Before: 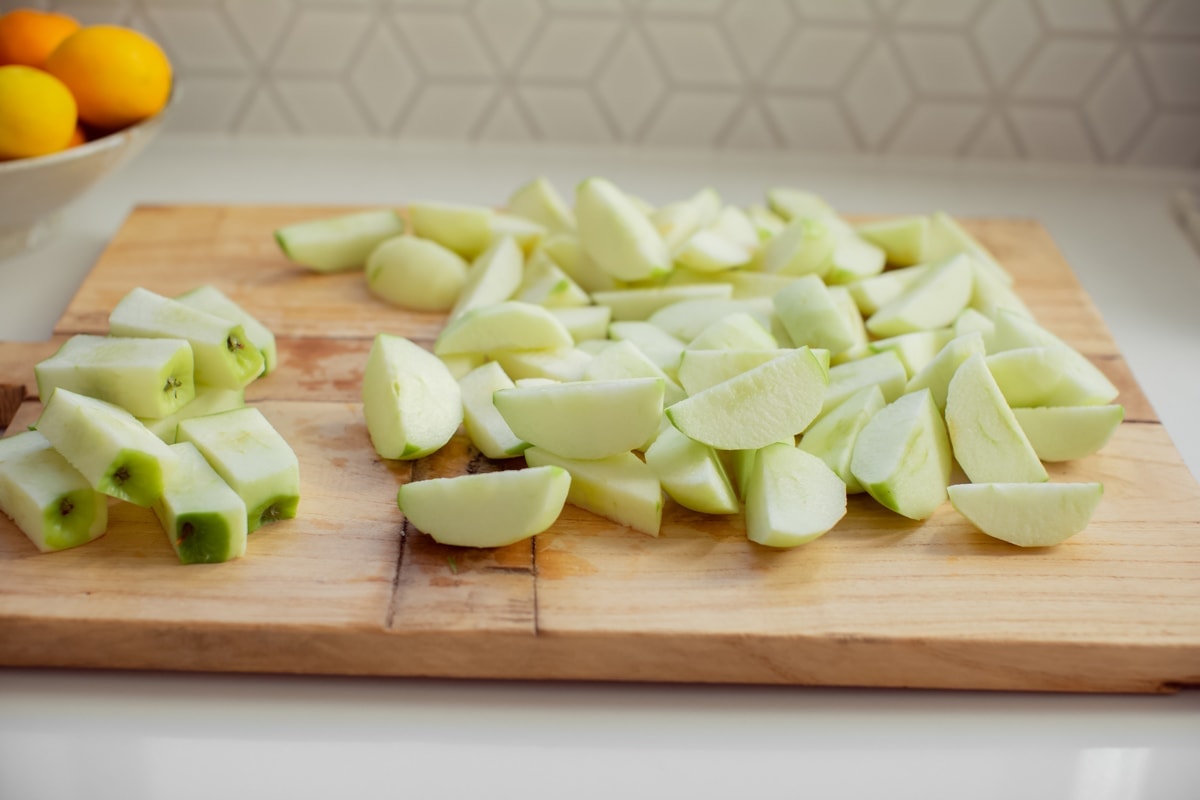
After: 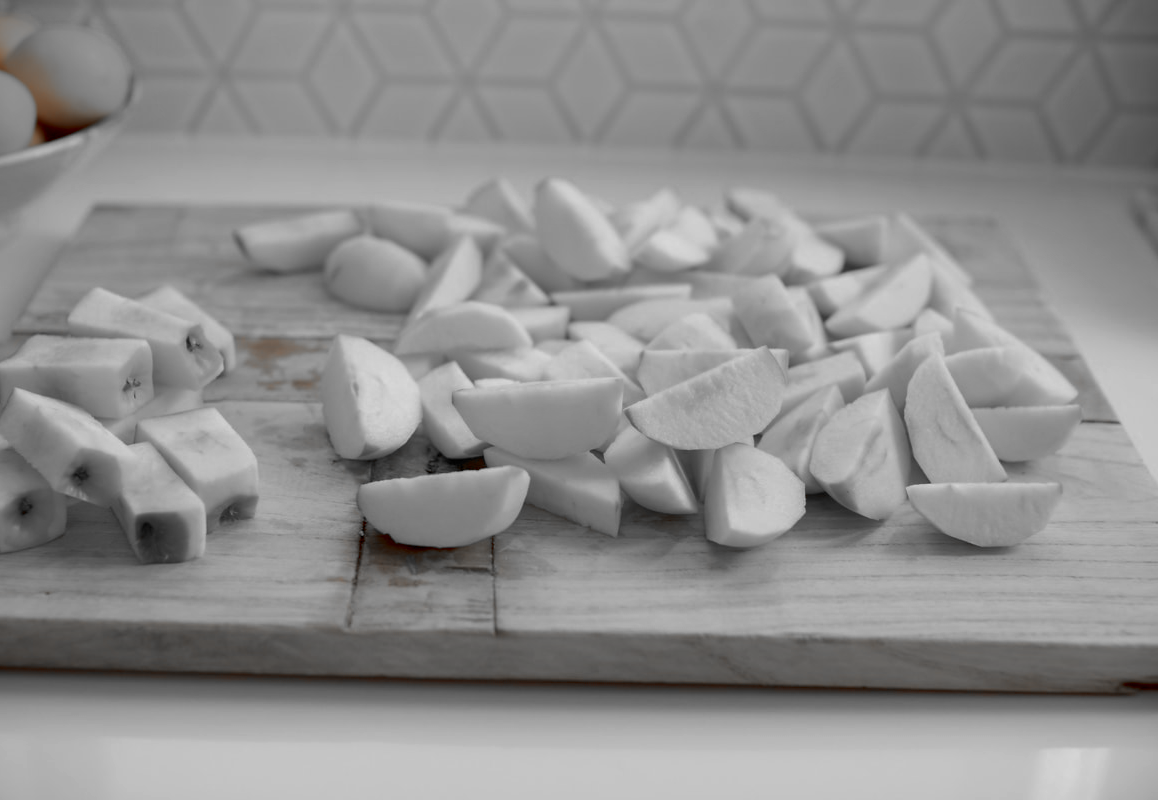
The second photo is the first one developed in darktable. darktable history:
crop and rotate: left 3.489%
color zones: curves: ch0 [(0, 0.352) (0.143, 0.407) (0.286, 0.386) (0.429, 0.431) (0.571, 0.829) (0.714, 0.853) (0.857, 0.833) (1, 0.352)]; ch1 [(0, 0.604) (0.072, 0.726) (0.096, 0.608) (0.205, 0.007) (0.571, -0.006) (0.839, -0.013) (0.857, -0.012) (1, 0.604)]
haze removal: adaptive false
color correction: highlights a* -0.467, highlights b* 9.1, shadows a* -9.23, shadows b* 0.783
